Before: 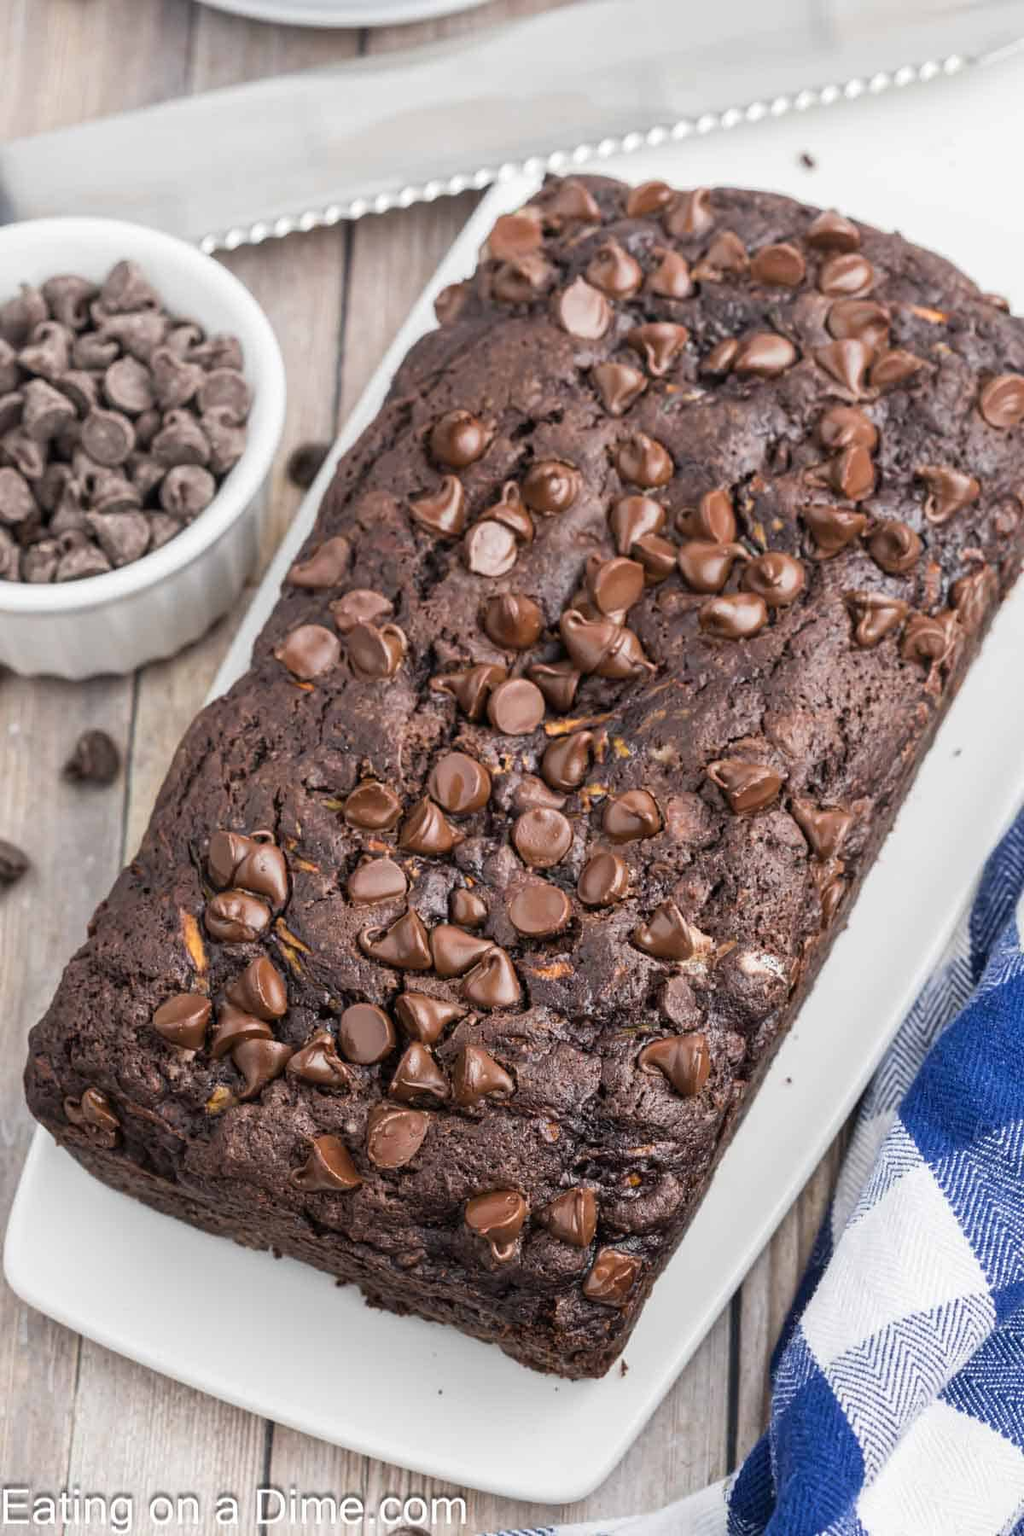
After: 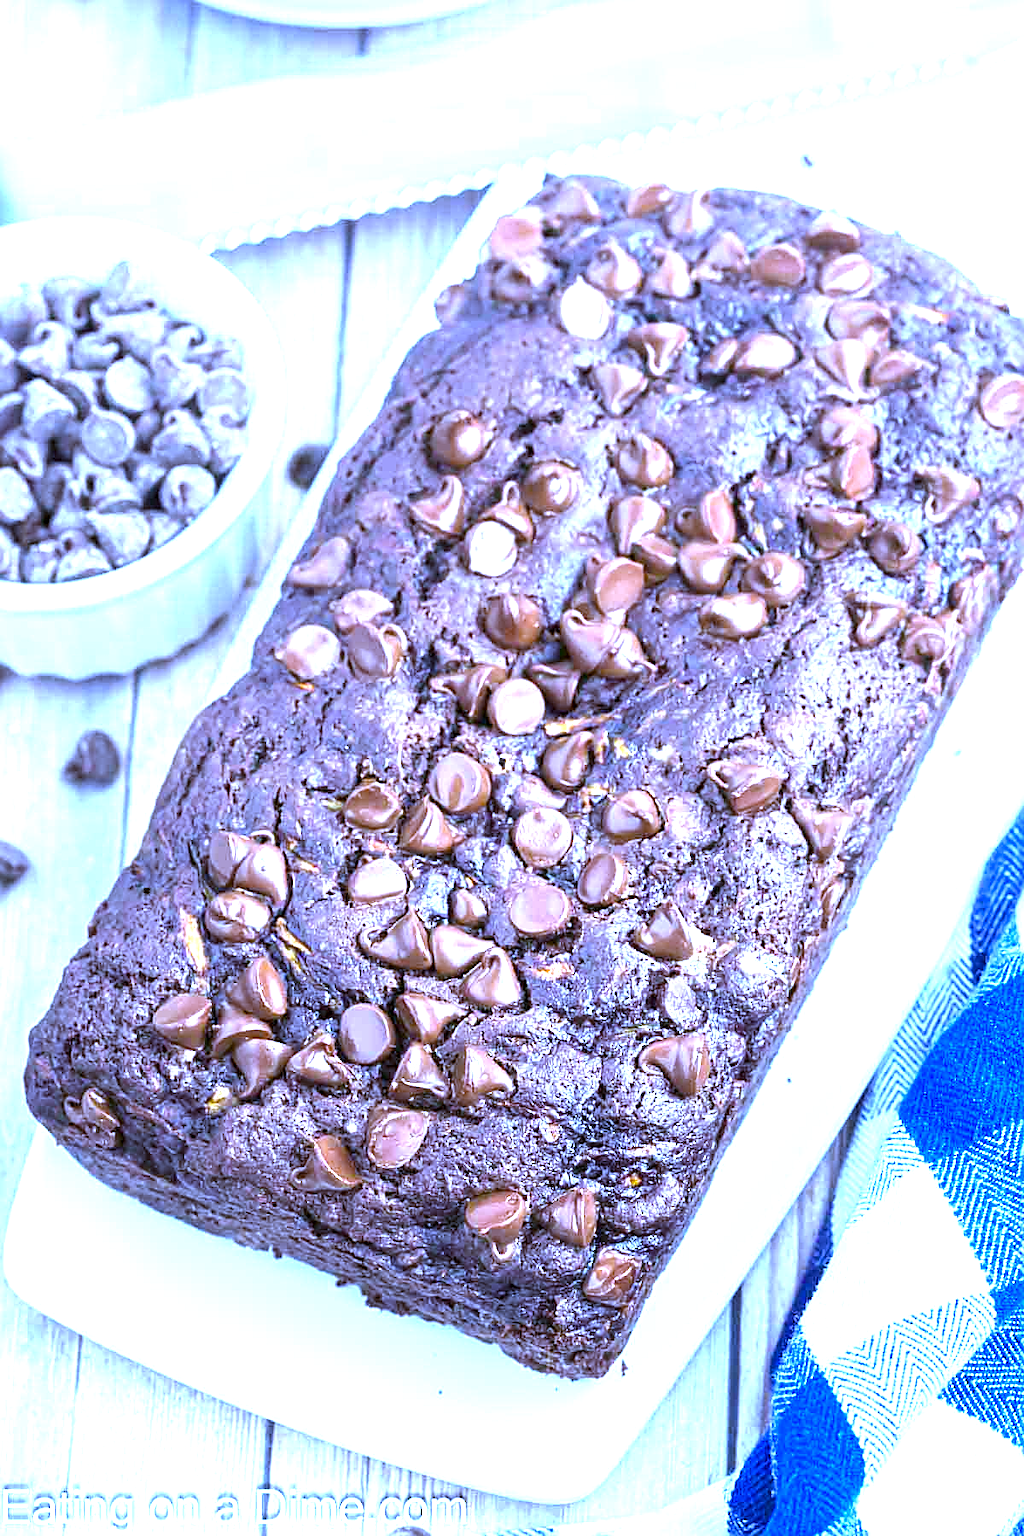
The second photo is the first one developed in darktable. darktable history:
color balance rgb: perceptual saturation grading › global saturation 25%, global vibrance 10%
exposure: exposure 2 EV, compensate exposure bias true, compensate highlight preservation false
white balance: red 0.766, blue 1.537
sharpen: on, module defaults
